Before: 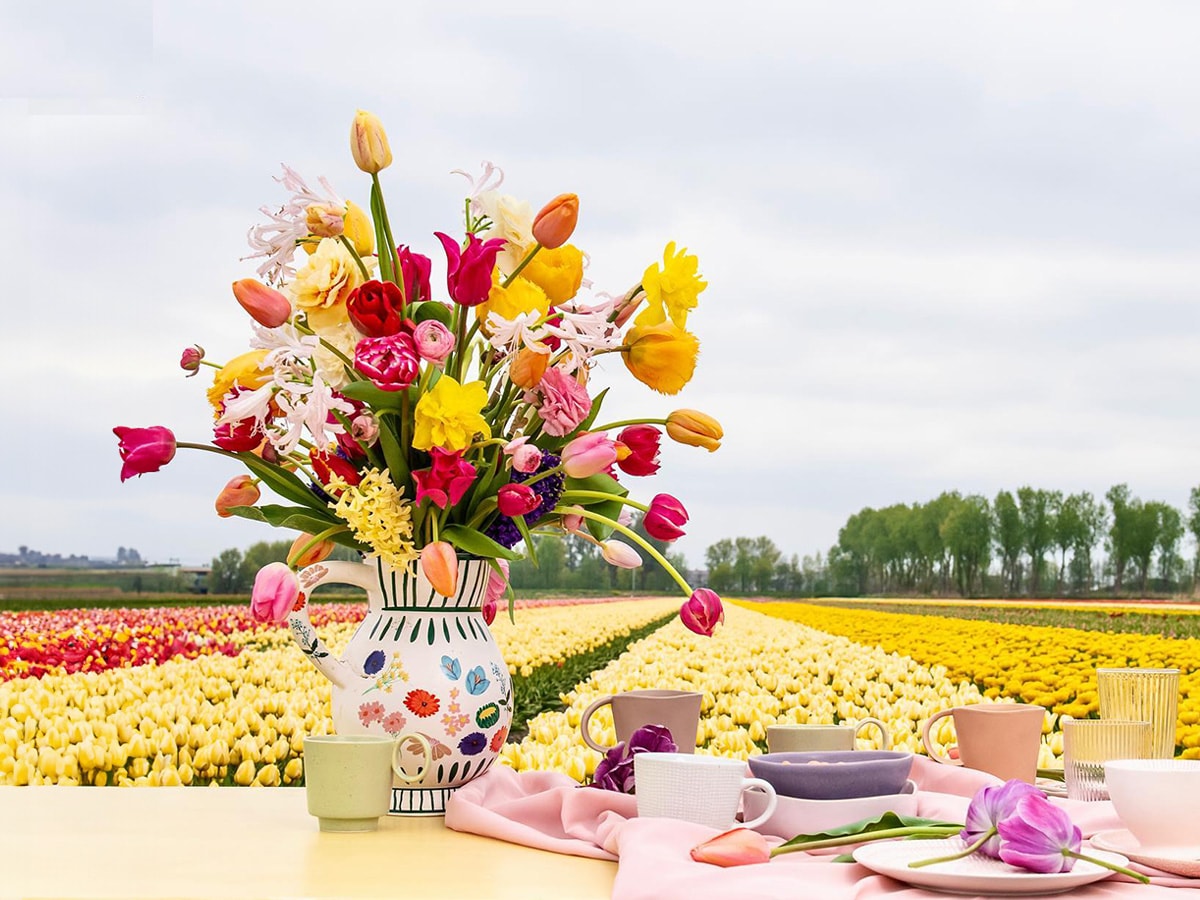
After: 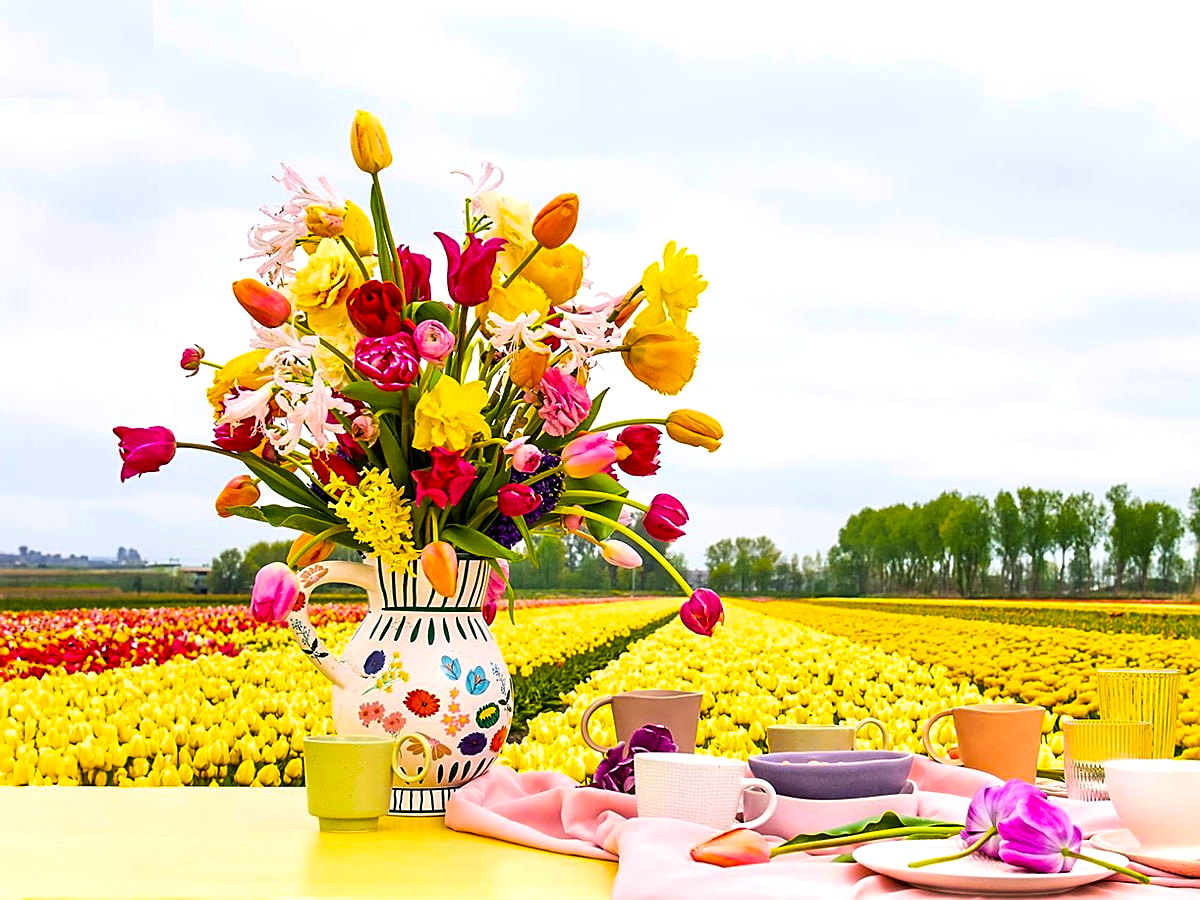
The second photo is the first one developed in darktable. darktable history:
color balance rgb: shadows lift › chroma 1%, shadows lift › hue 114.4°, perceptual saturation grading › global saturation 59.545%, perceptual saturation grading › highlights 20.512%, perceptual saturation grading › shadows -50.074%, global vibrance 25.043%, contrast 10.318%
sharpen: on, module defaults
